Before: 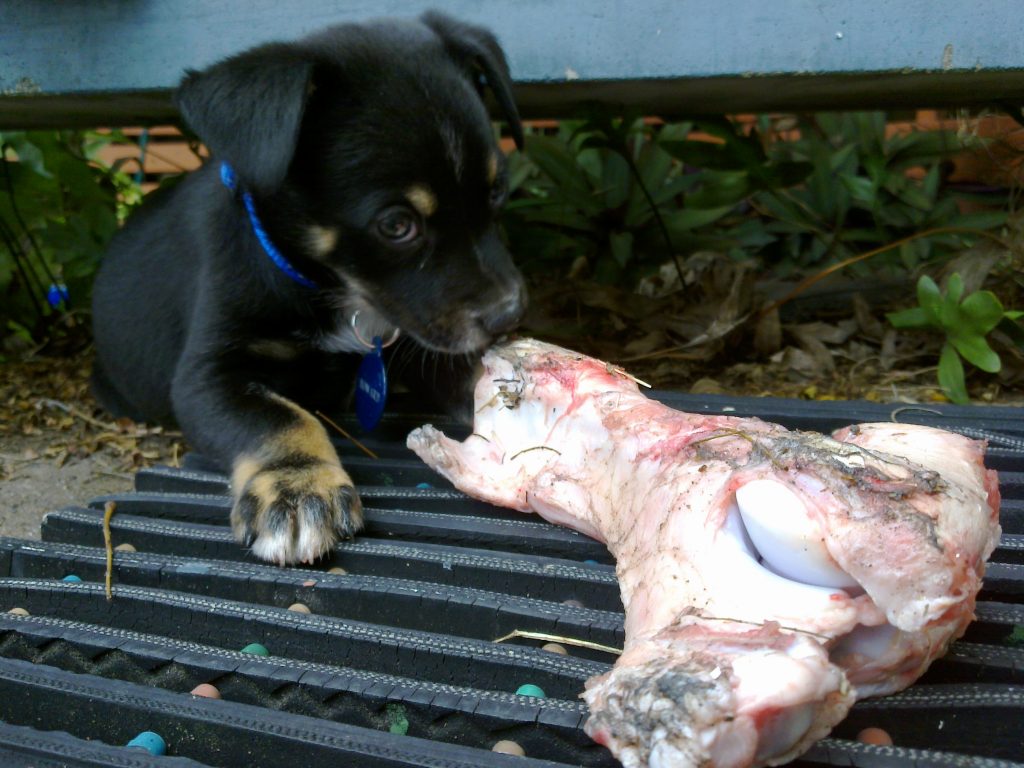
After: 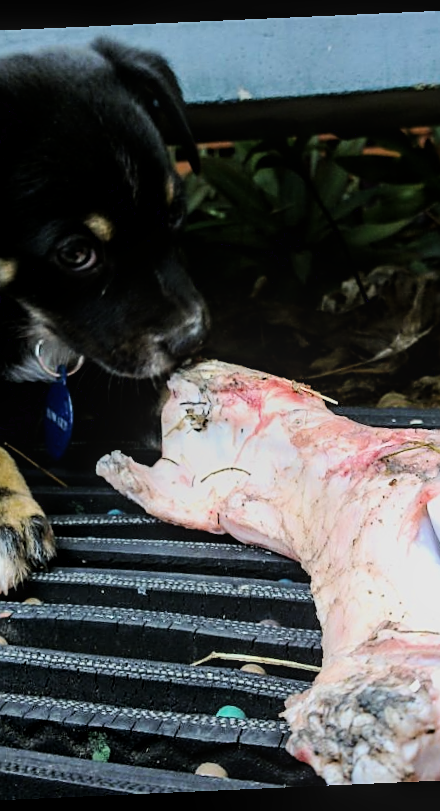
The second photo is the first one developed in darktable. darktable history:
rotate and perspective: rotation -2.56°, automatic cropping off
crop: left 31.229%, right 27.105%
tone equalizer: -8 EV -0.75 EV, -7 EV -0.7 EV, -6 EV -0.6 EV, -5 EV -0.4 EV, -3 EV 0.4 EV, -2 EV 0.6 EV, -1 EV 0.7 EV, +0 EV 0.75 EV, edges refinement/feathering 500, mask exposure compensation -1.57 EV, preserve details no
sharpen: amount 0.55
exposure: black level correction 0.001, compensate highlight preservation false
filmic rgb: black relative exposure -8.42 EV, white relative exposure 4.68 EV, hardness 3.82, color science v6 (2022)
local contrast: on, module defaults
